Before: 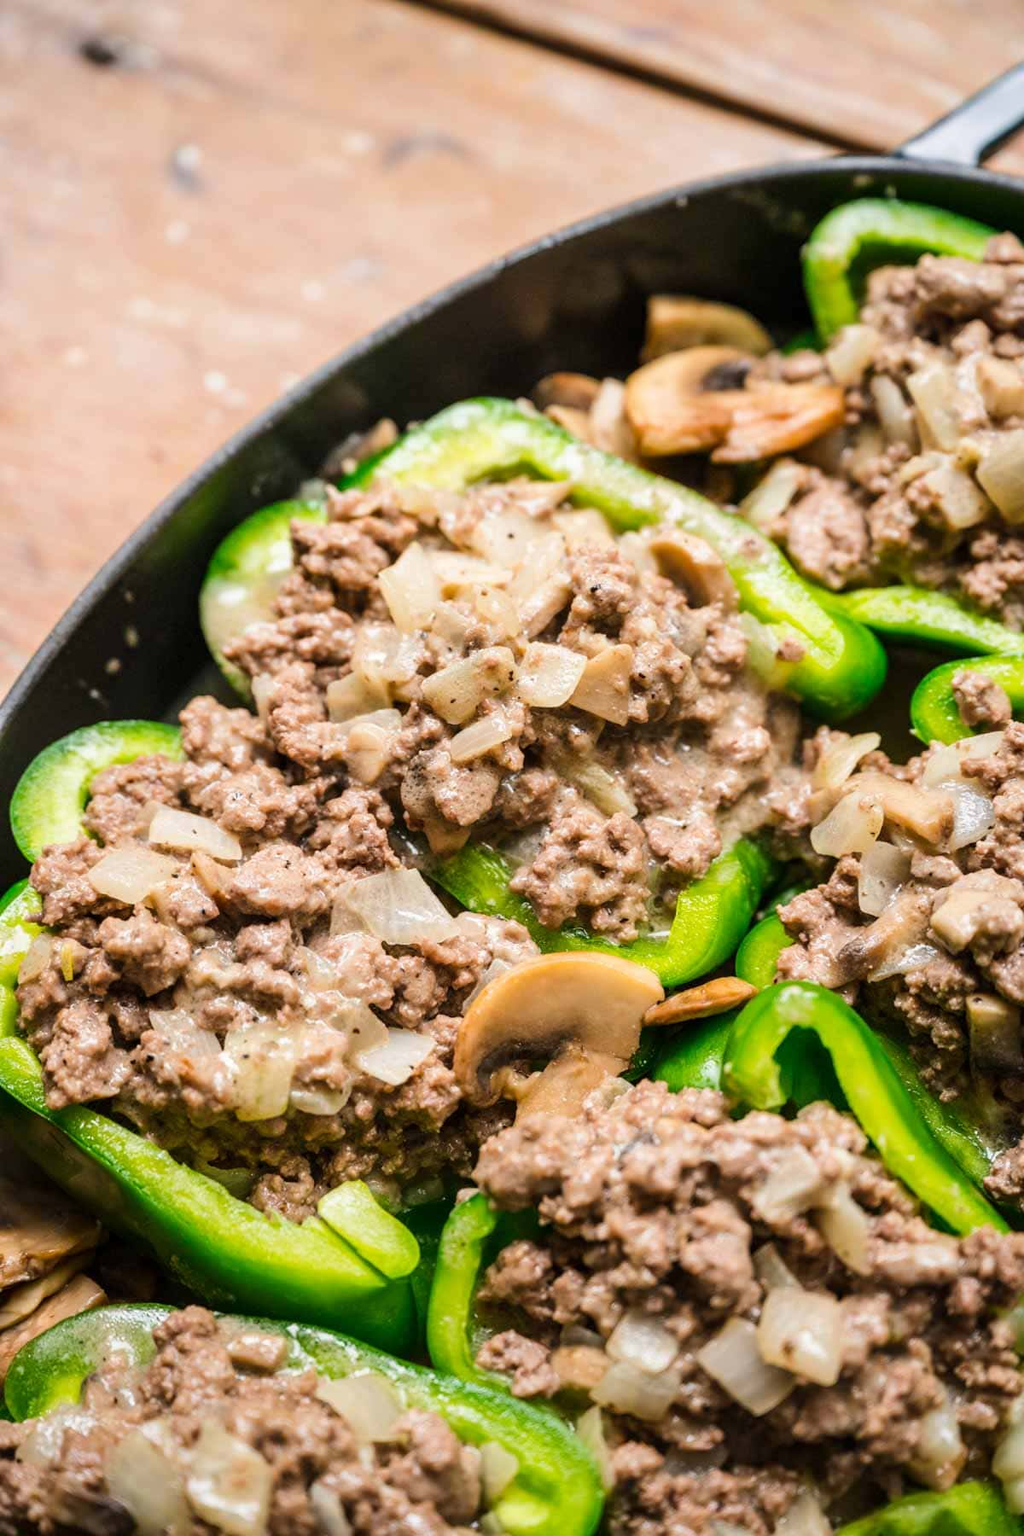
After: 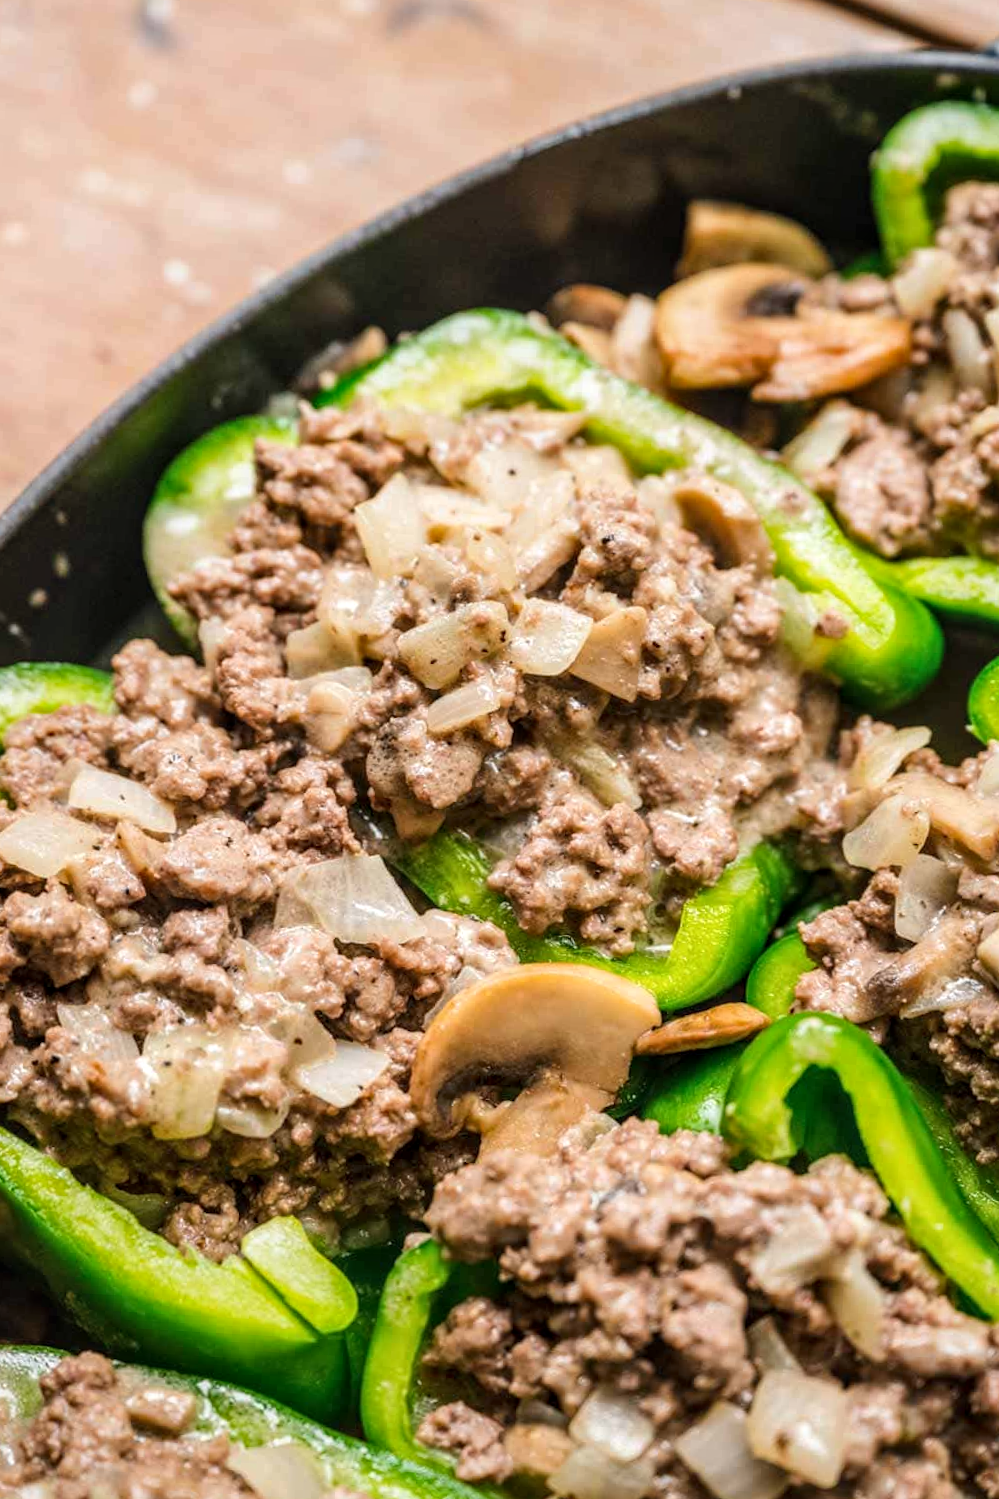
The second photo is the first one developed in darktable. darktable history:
local contrast: on, module defaults
crop and rotate: angle -3.26°, left 5.073%, top 5.231%, right 4.683%, bottom 4.473%
